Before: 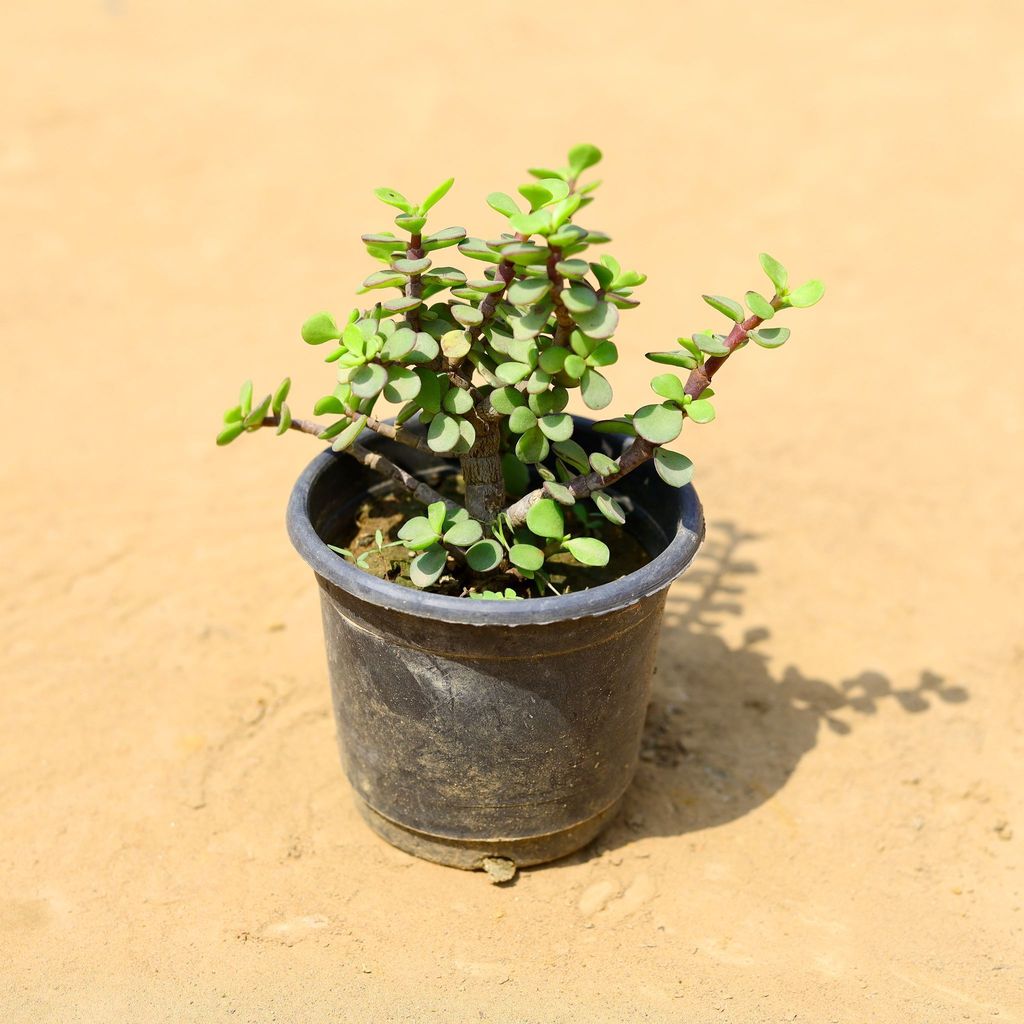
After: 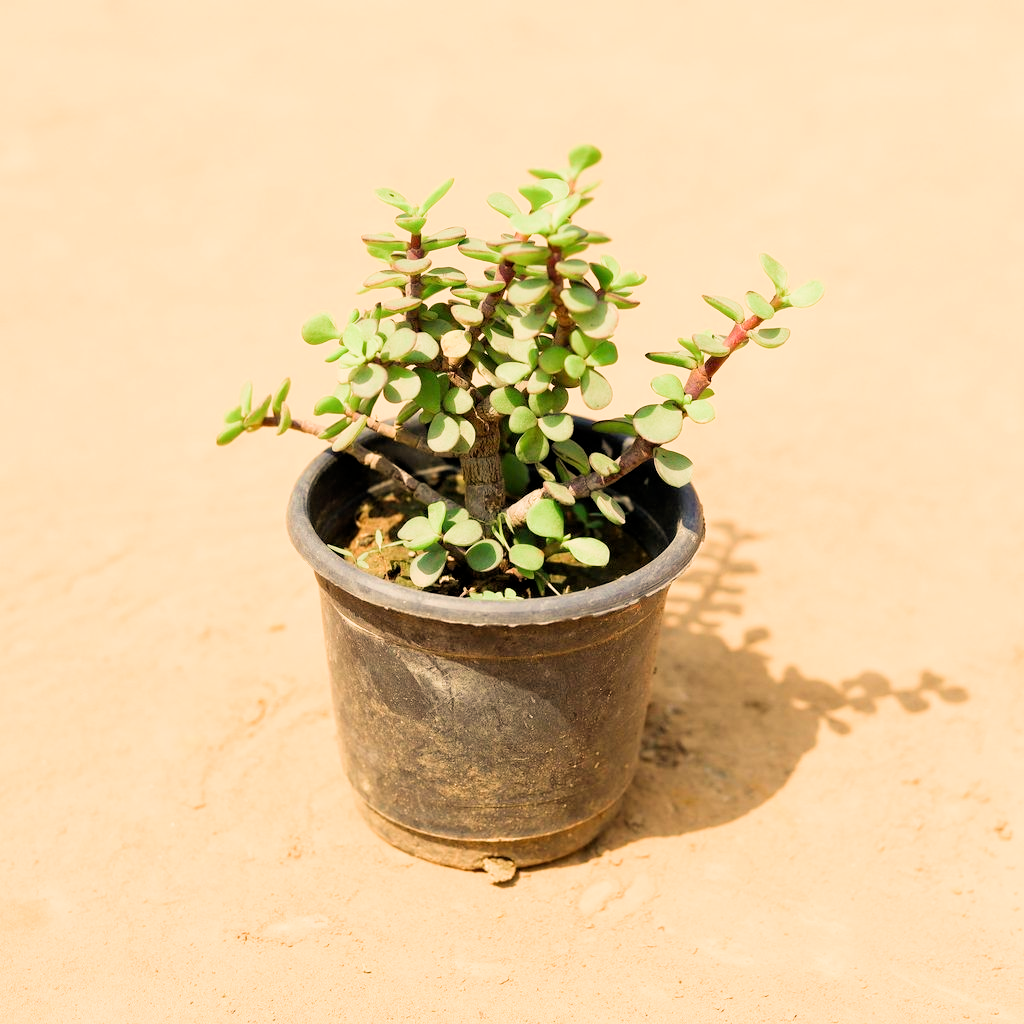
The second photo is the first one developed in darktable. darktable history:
exposure: exposure 0.766 EV, compensate highlight preservation false
filmic rgb: middle gray luminance 18.42%, black relative exposure -9 EV, white relative exposure 3.75 EV, threshold 6 EV, target black luminance 0%, hardness 4.85, latitude 67.35%, contrast 0.955, highlights saturation mix 20%, shadows ↔ highlights balance 21.36%, add noise in highlights 0, preserve chrominance luminance Y, color science v3 (2019), use custom middle-gray values true, iterations of high-quality reconstruction 0, contrast in highlights soft, enable highlight reconstruction true
white balance: red 1.138, green 0.996, blue 0.812
